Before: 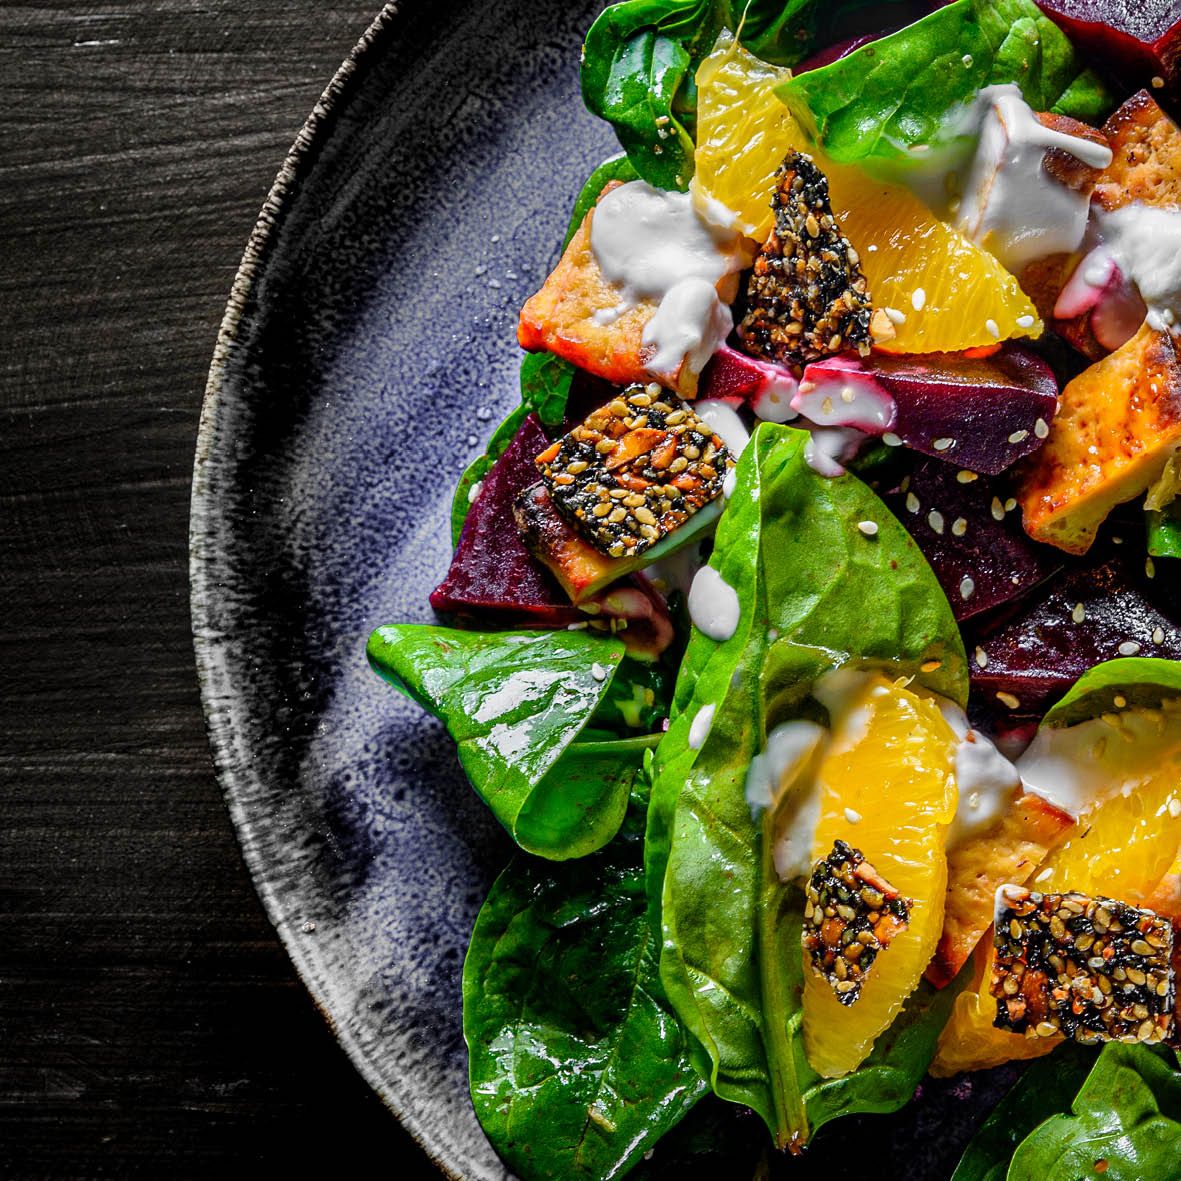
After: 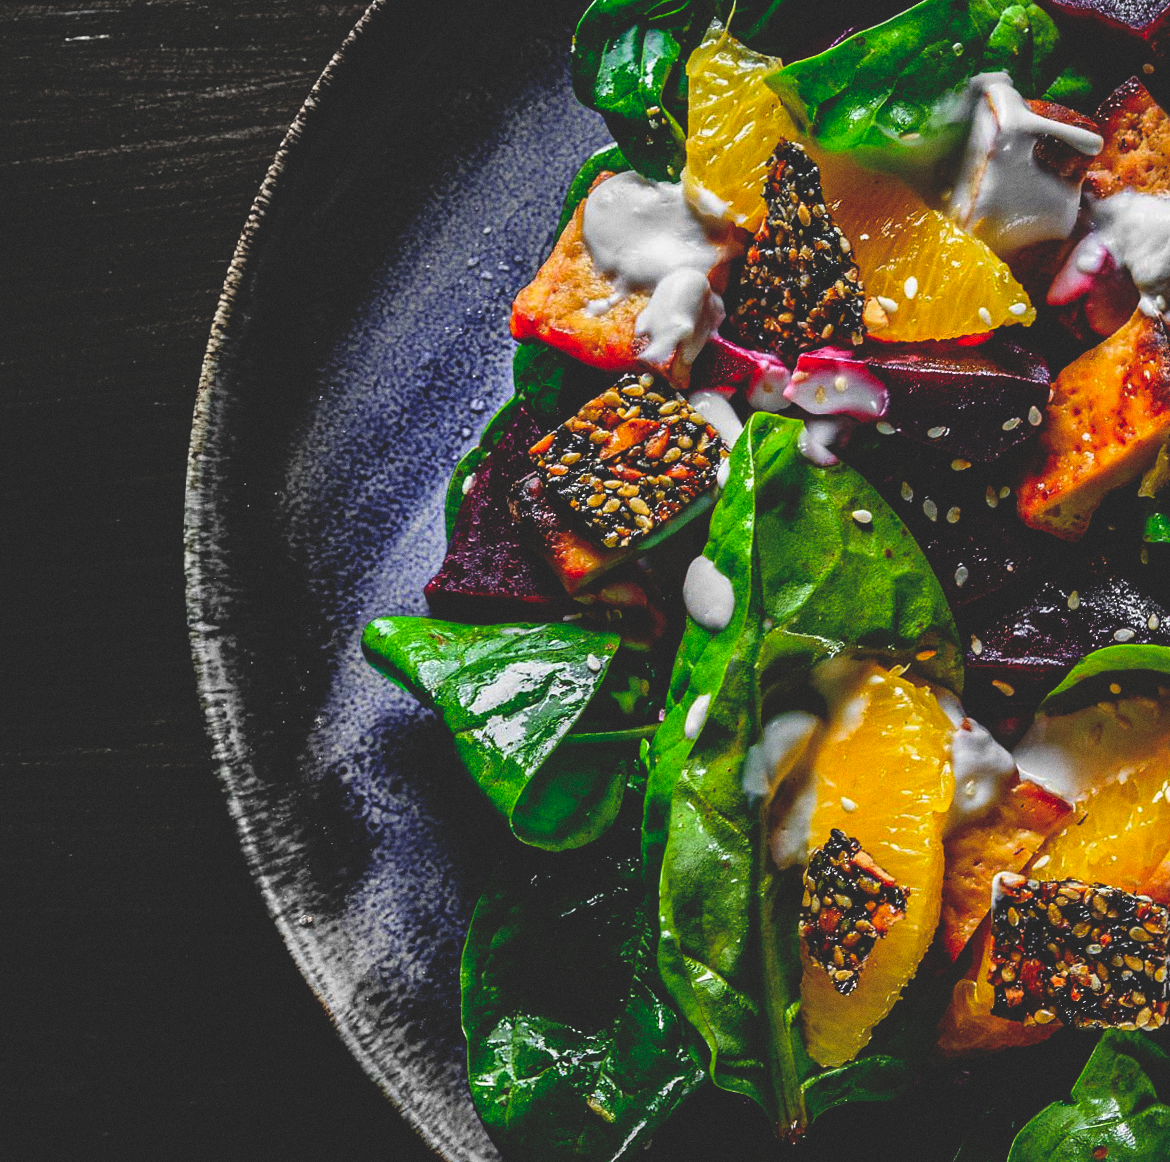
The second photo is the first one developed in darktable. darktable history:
base curve: curves: ch0 [(0, 0.02) (0.083, 0.036) (1, 1)], preserve colors none
rotate and perspective: rotation -0.45°, automatic cropping original format, crop left 0.008, crop right 0.992, crop top 0.012, crop bottom 0.988
grain: coarseness 3.21 ISO
